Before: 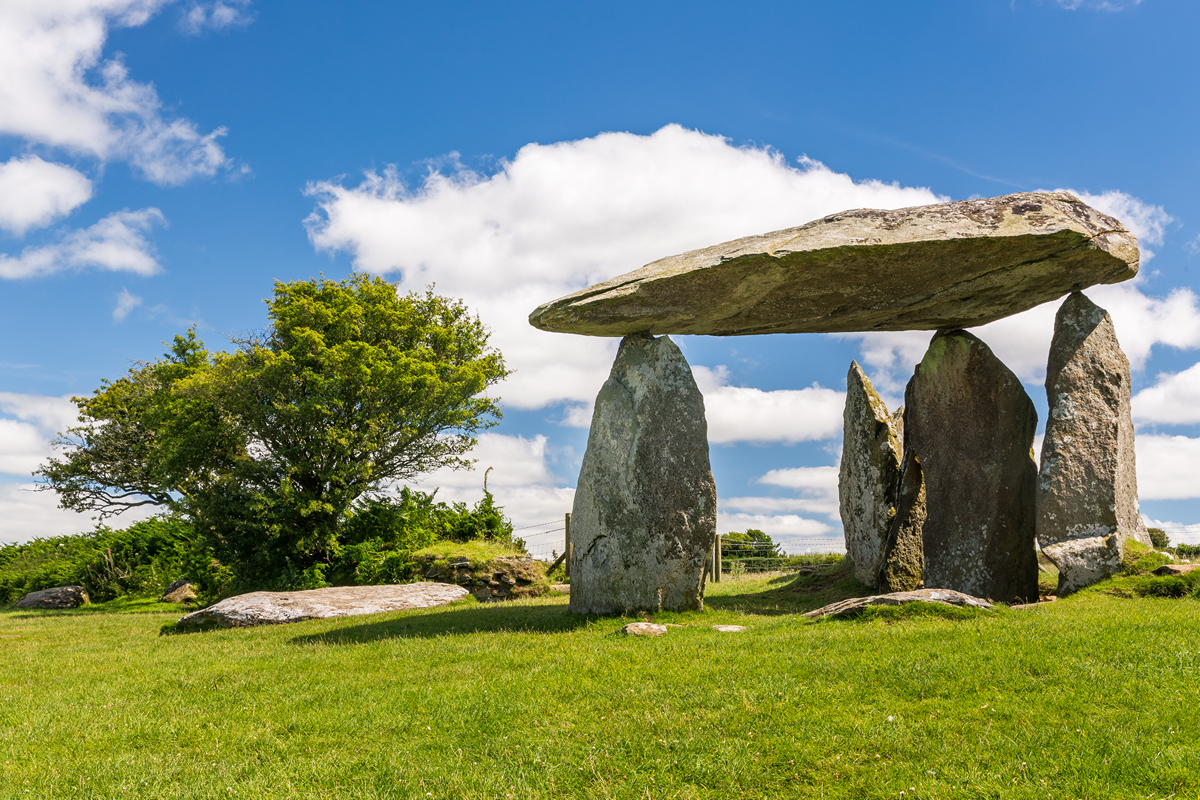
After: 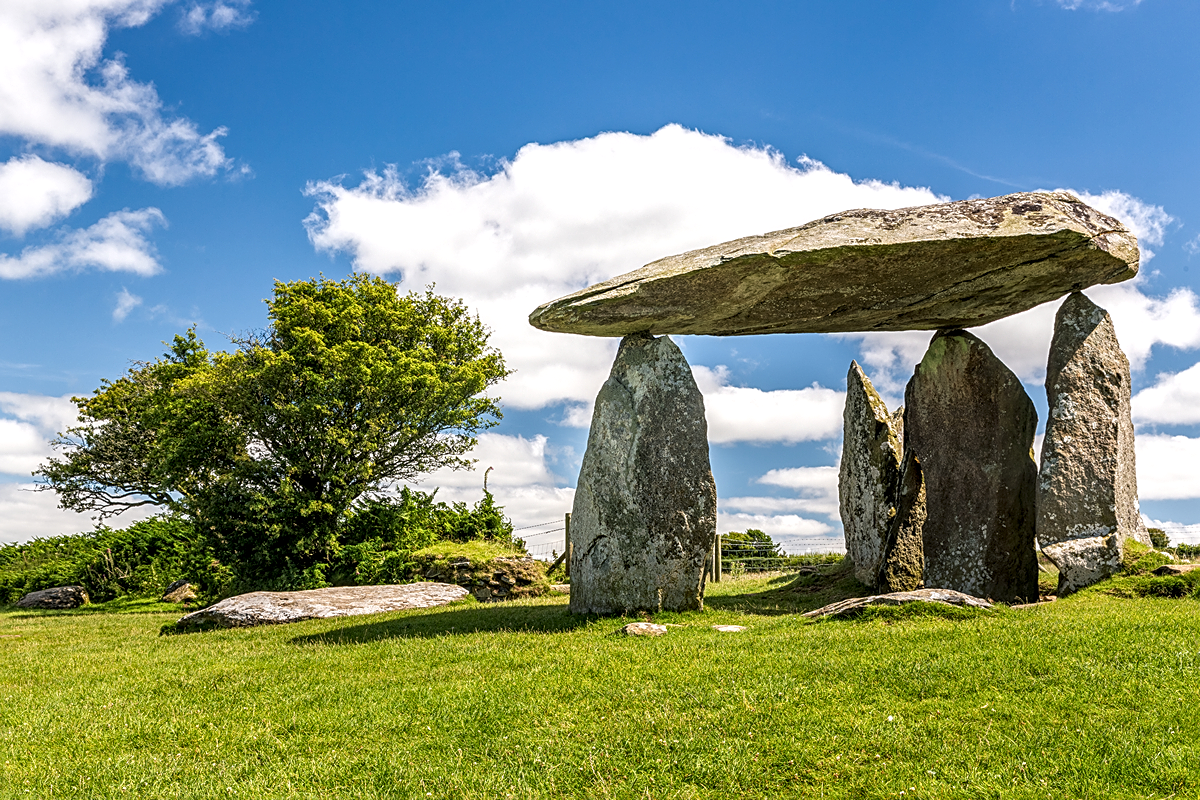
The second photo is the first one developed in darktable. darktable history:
exposure: exposure 0.078 EV, compensate highlight preservation false
sharpen: on, module defaults
local contrast: detail 142%
